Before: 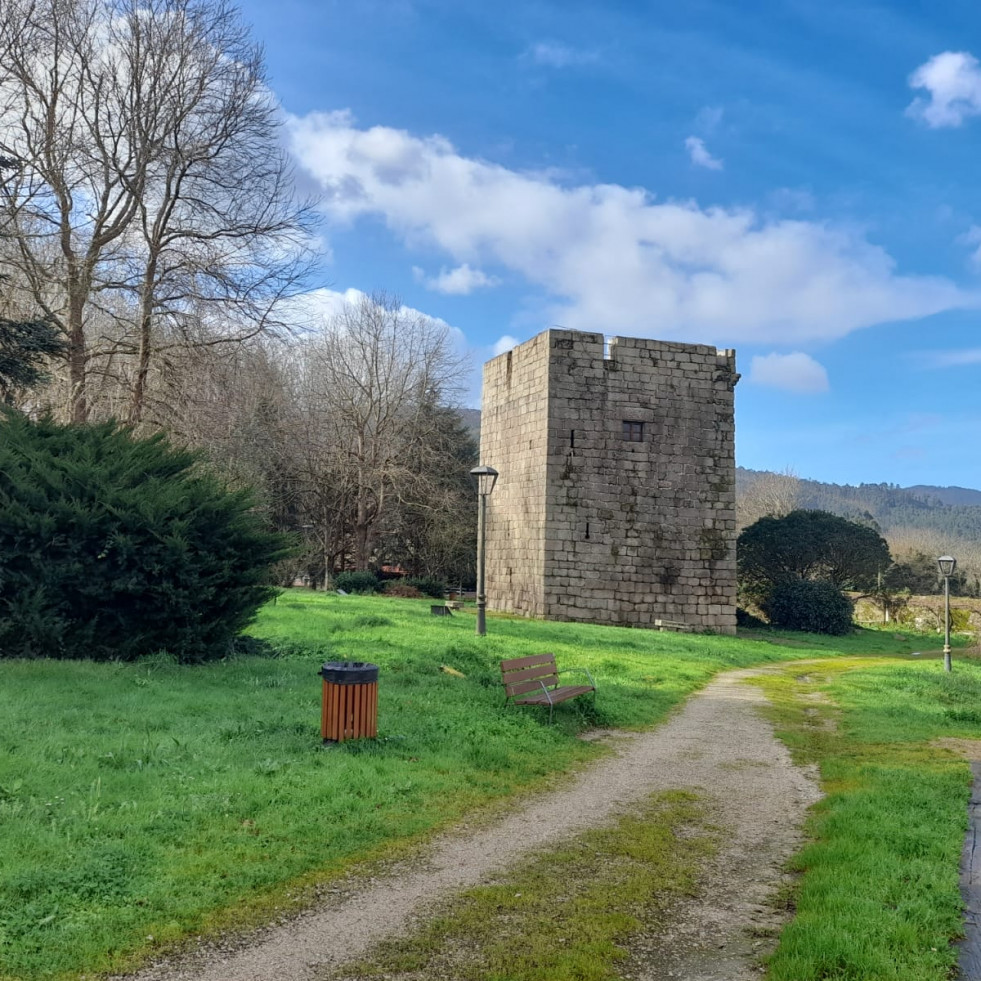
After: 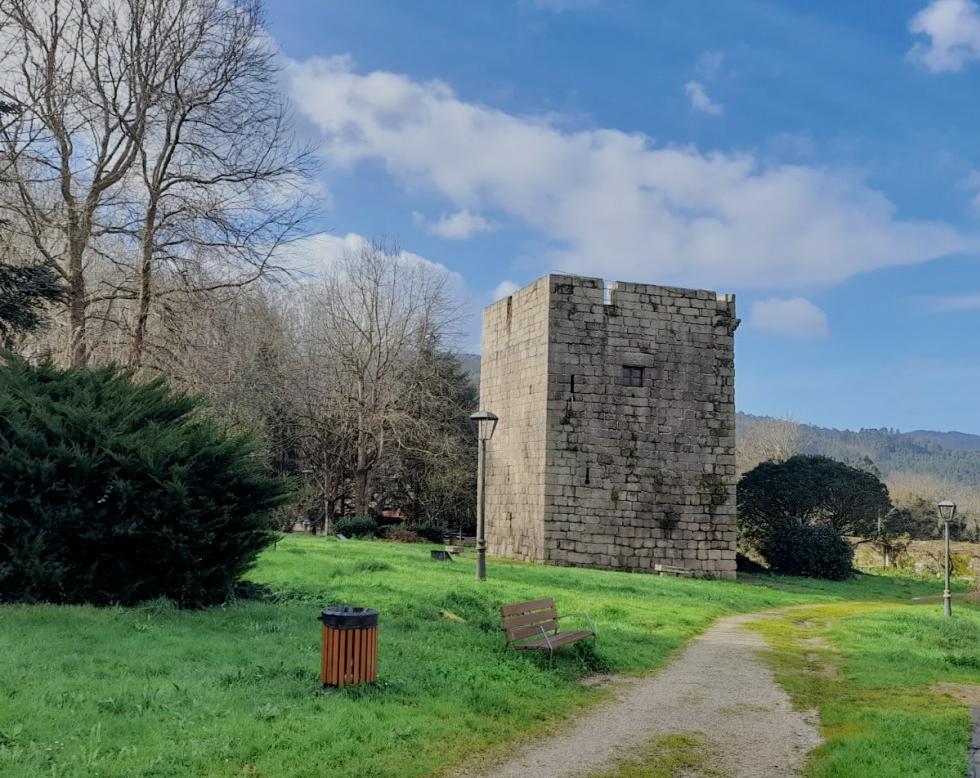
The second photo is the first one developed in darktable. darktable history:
crop and rotate: top 5.667%, bottom 14.937%
filmic rgb: black relative exposure -7.65 EV, white relative exposure 4.56 EV, hardness 3.61
